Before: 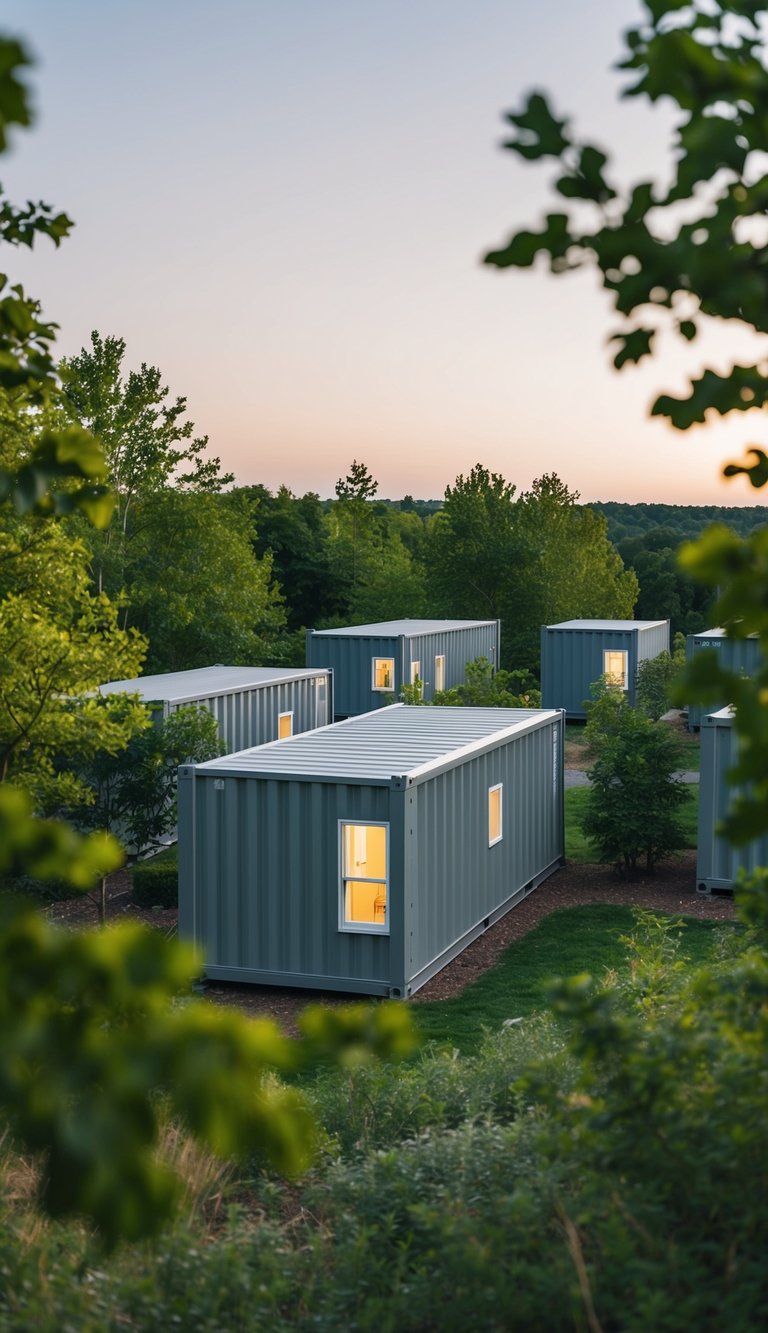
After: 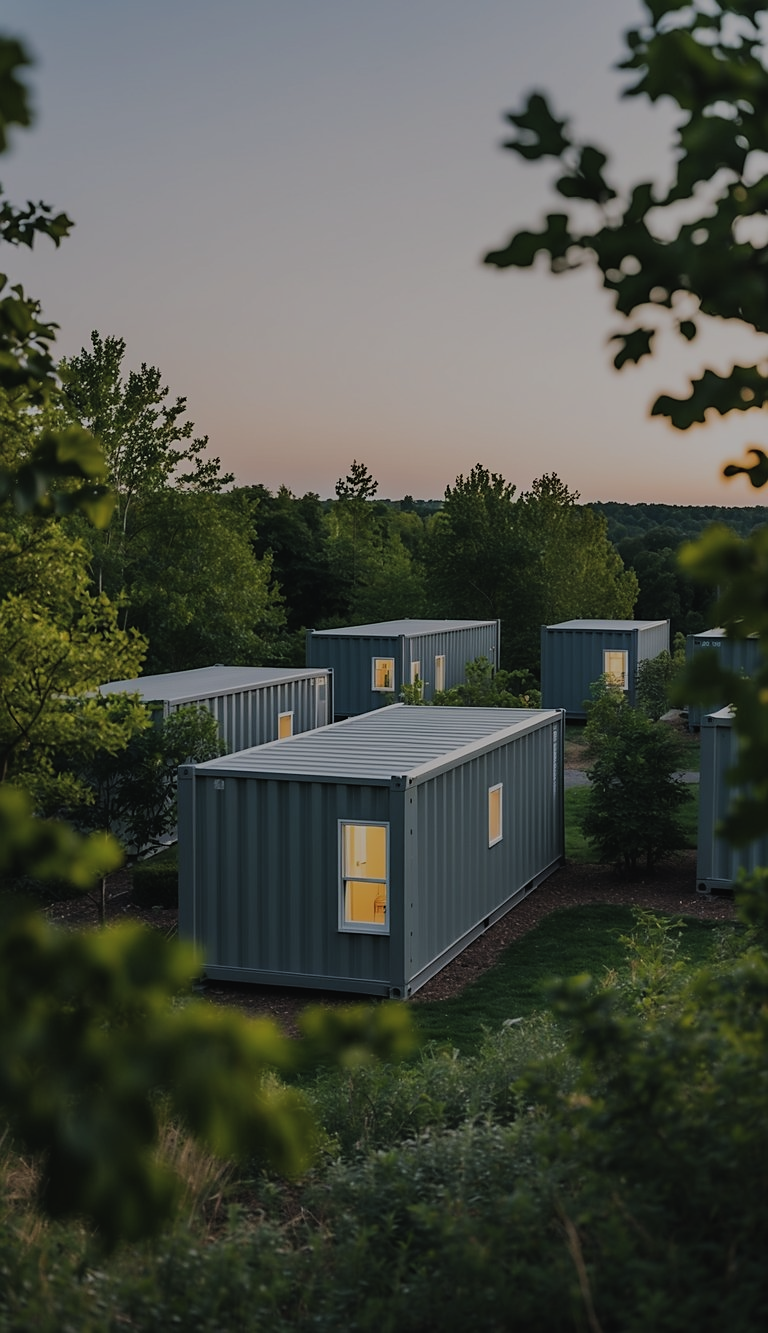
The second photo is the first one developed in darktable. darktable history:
exposure: black level correction -0.016, exposure -1.018 EV, compensate highlight preservation false
filmic rgb: black relative exposure -7.65 EV, white relative exposure 4.56 EV, hardness 3.61
sharpen: radius 1.864, amount 0.398, threshold 1.271
